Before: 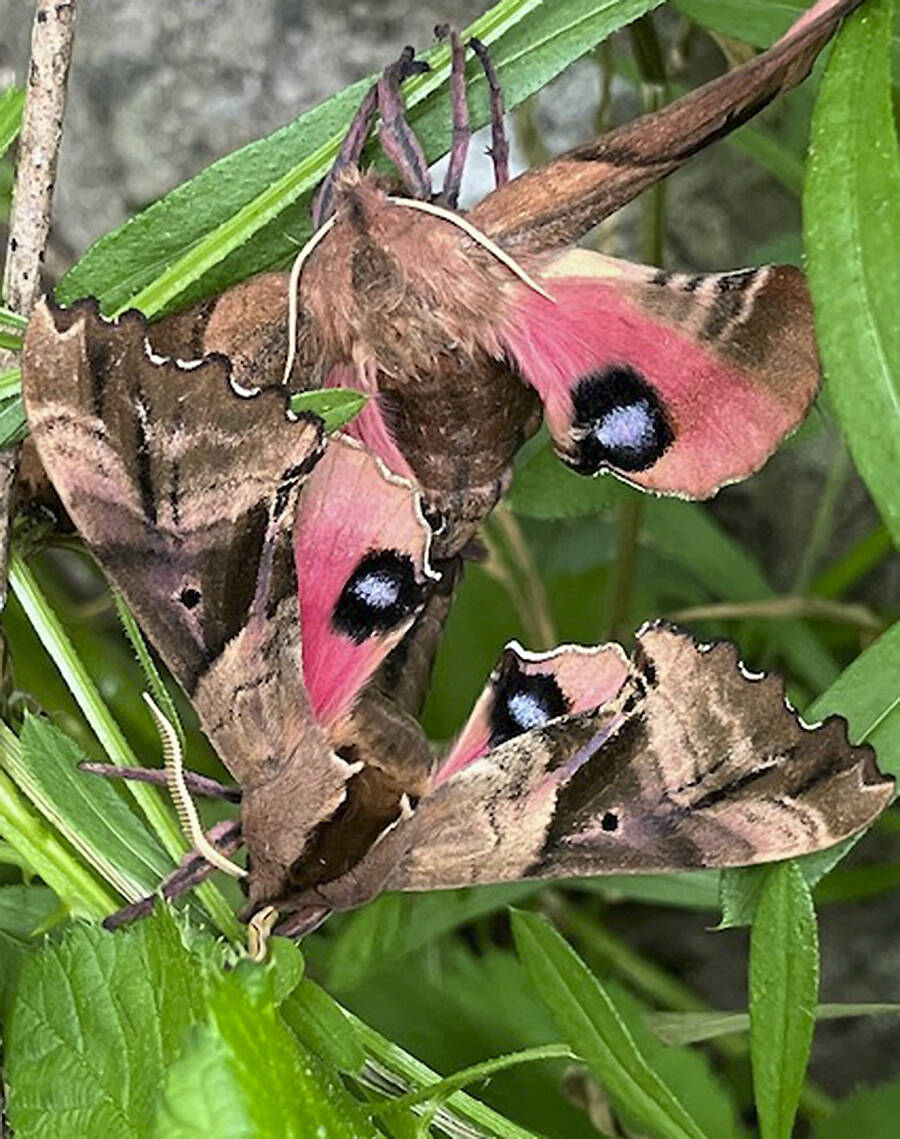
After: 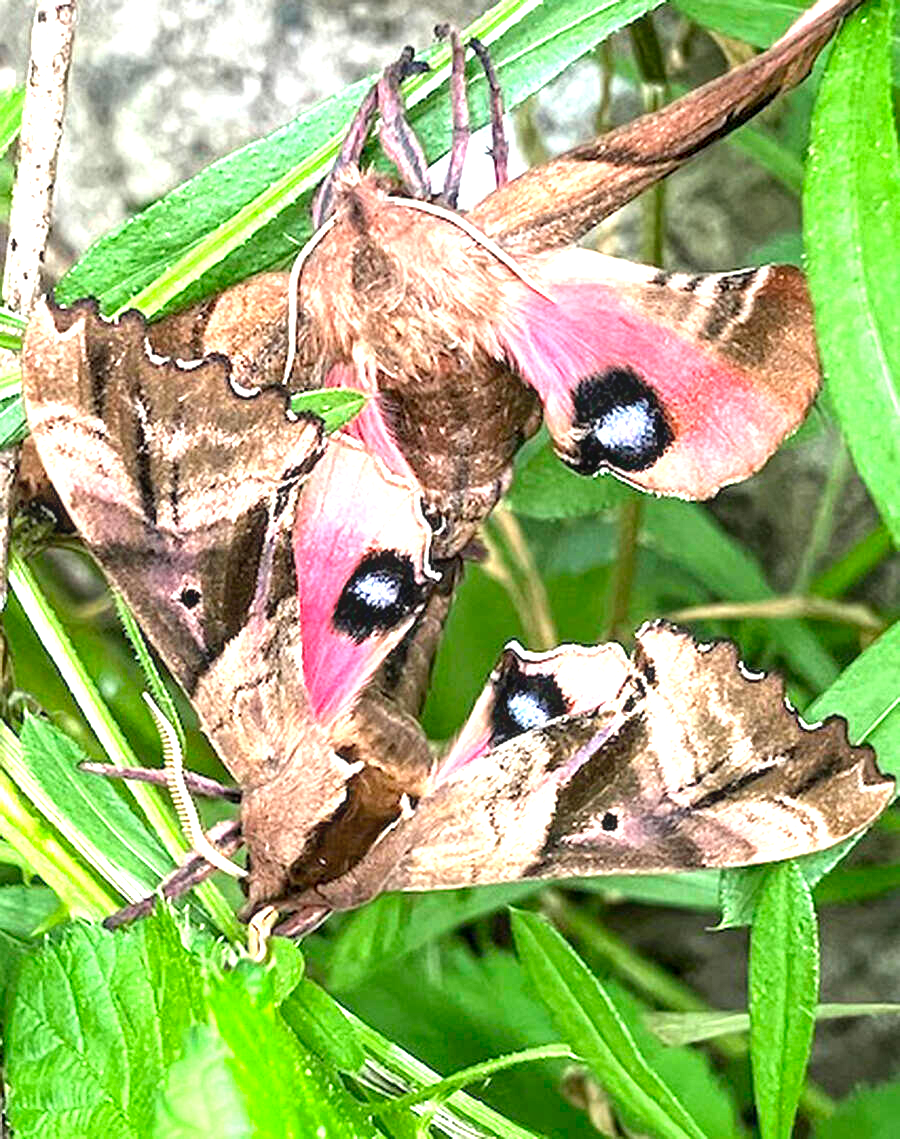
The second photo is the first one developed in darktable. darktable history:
local contrast: on, module defaults
exposure: black level correction 0, exposure 1.4 EV, compensate highlight preservation false
